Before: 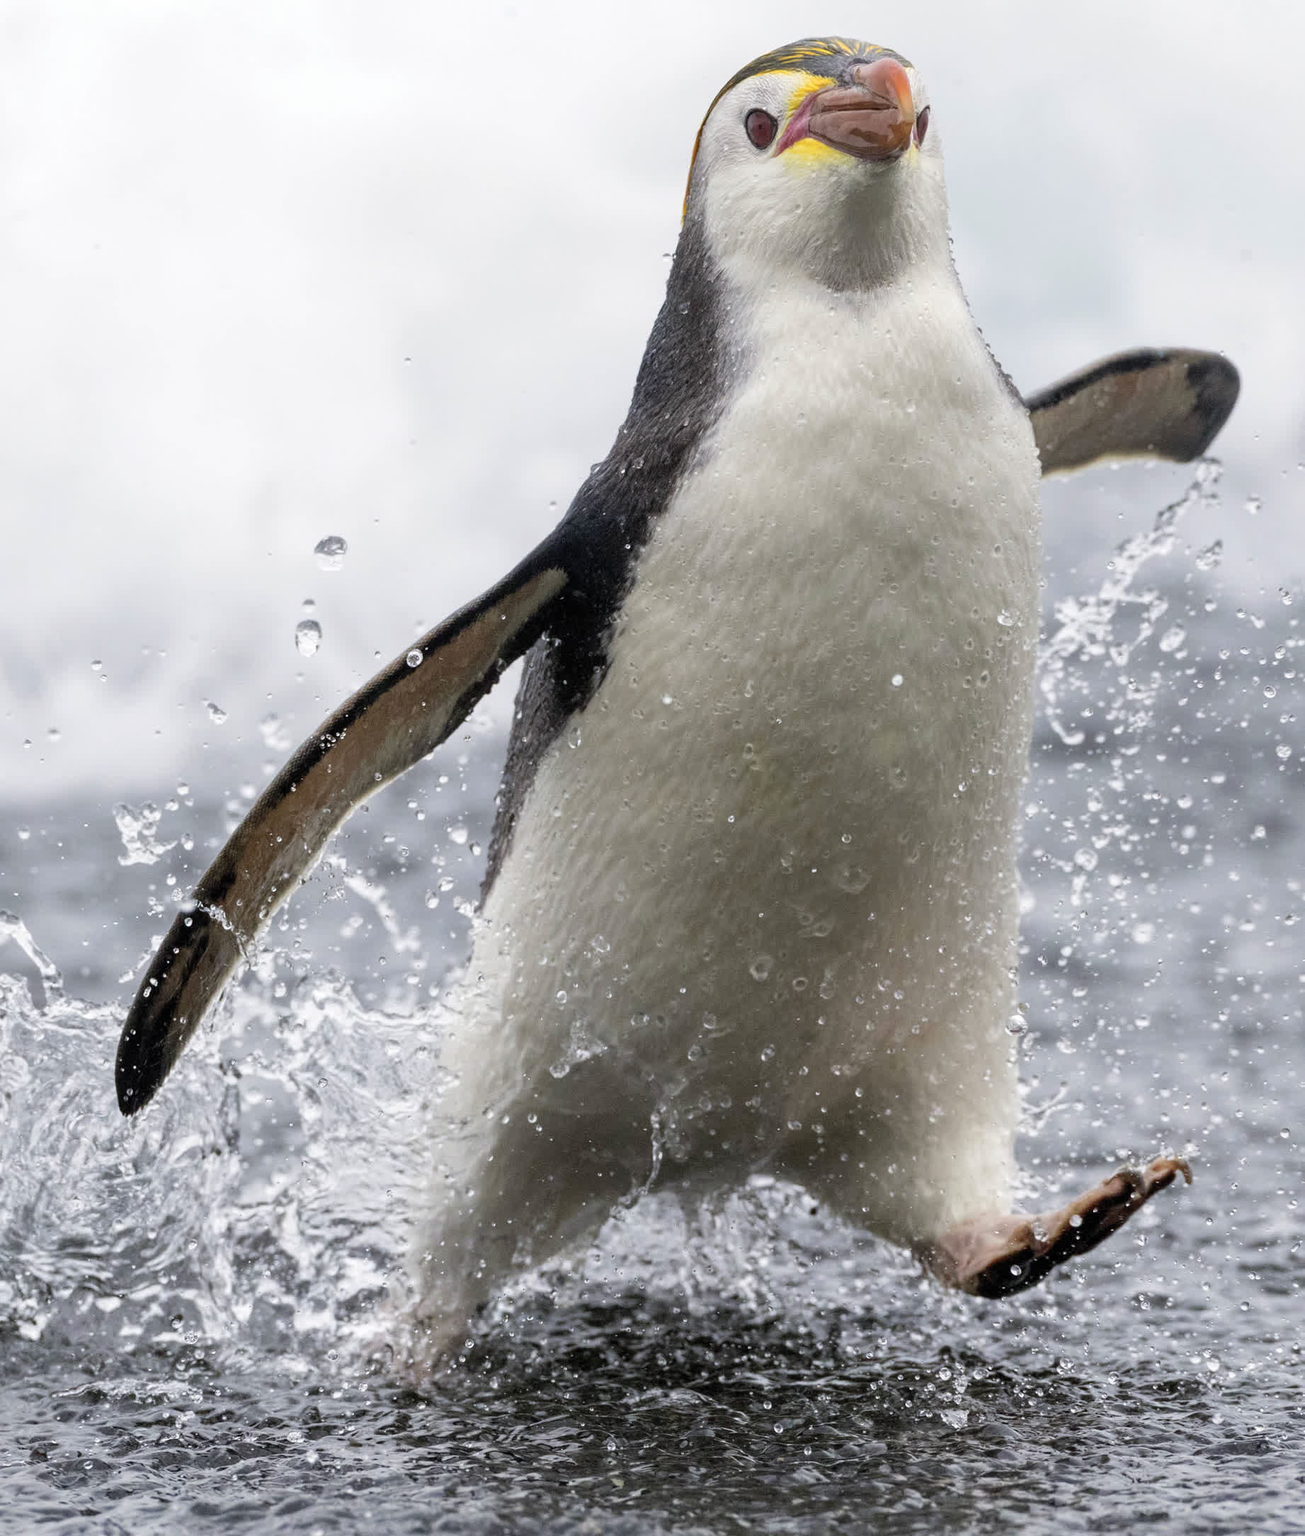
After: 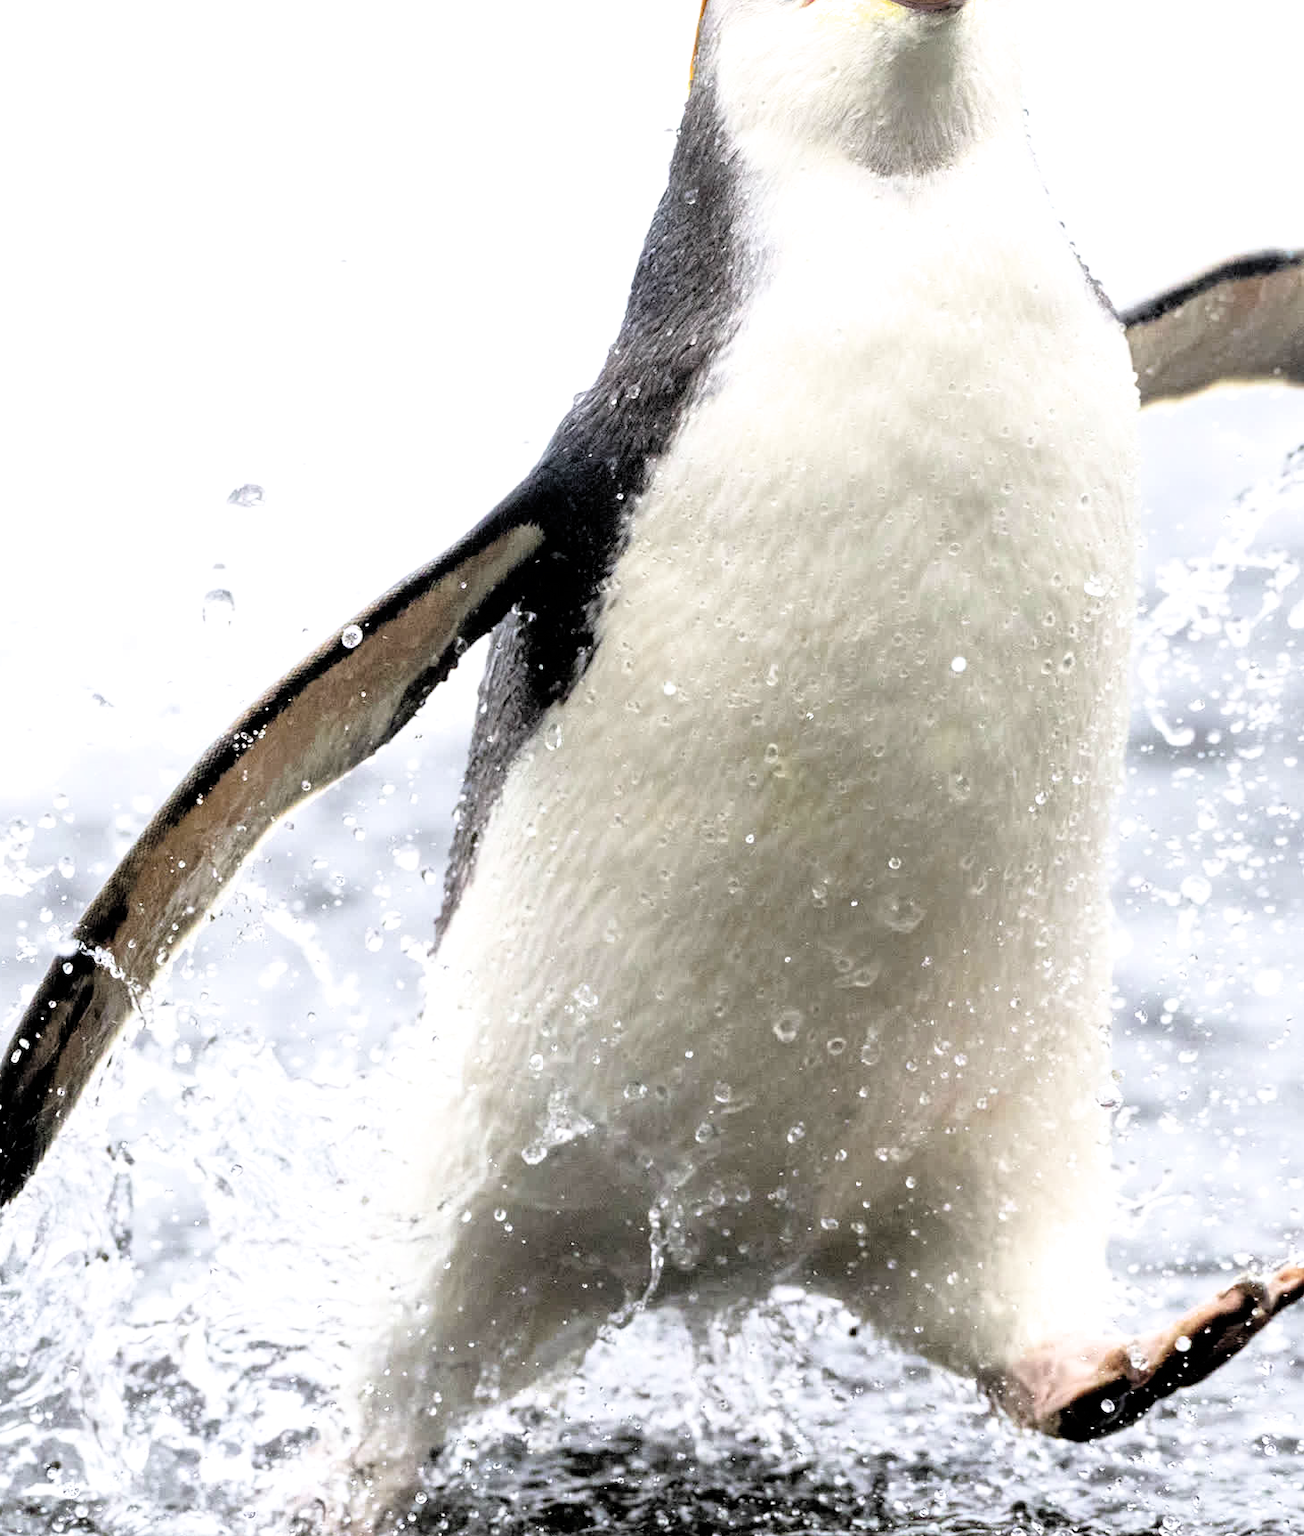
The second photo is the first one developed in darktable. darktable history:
exposure: black level correction 0, exposure 1.104 EV, compensate highlight preservation false
crop and rotate: left 10.343%, top 9.898%, right 10.084%, bottom 10.521%
filmic rgb: black relative exposure -4.94 EV, white relative exposure 2.83 EV, threshold 3.02 EV, hardness 3.73, enable highlight reconstruction true
